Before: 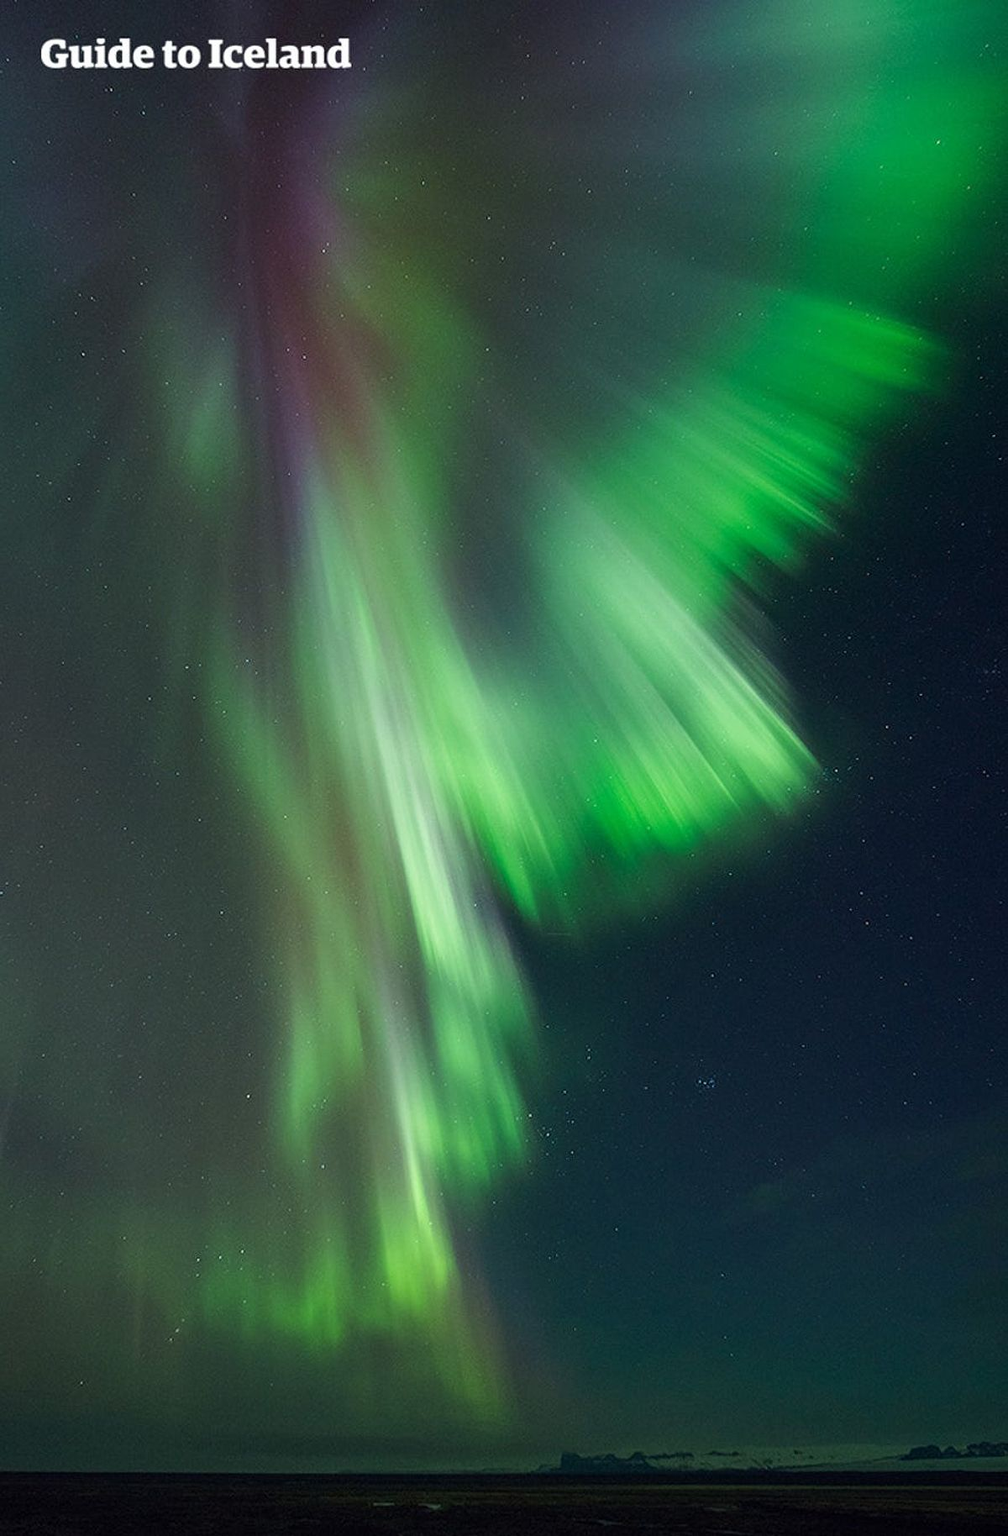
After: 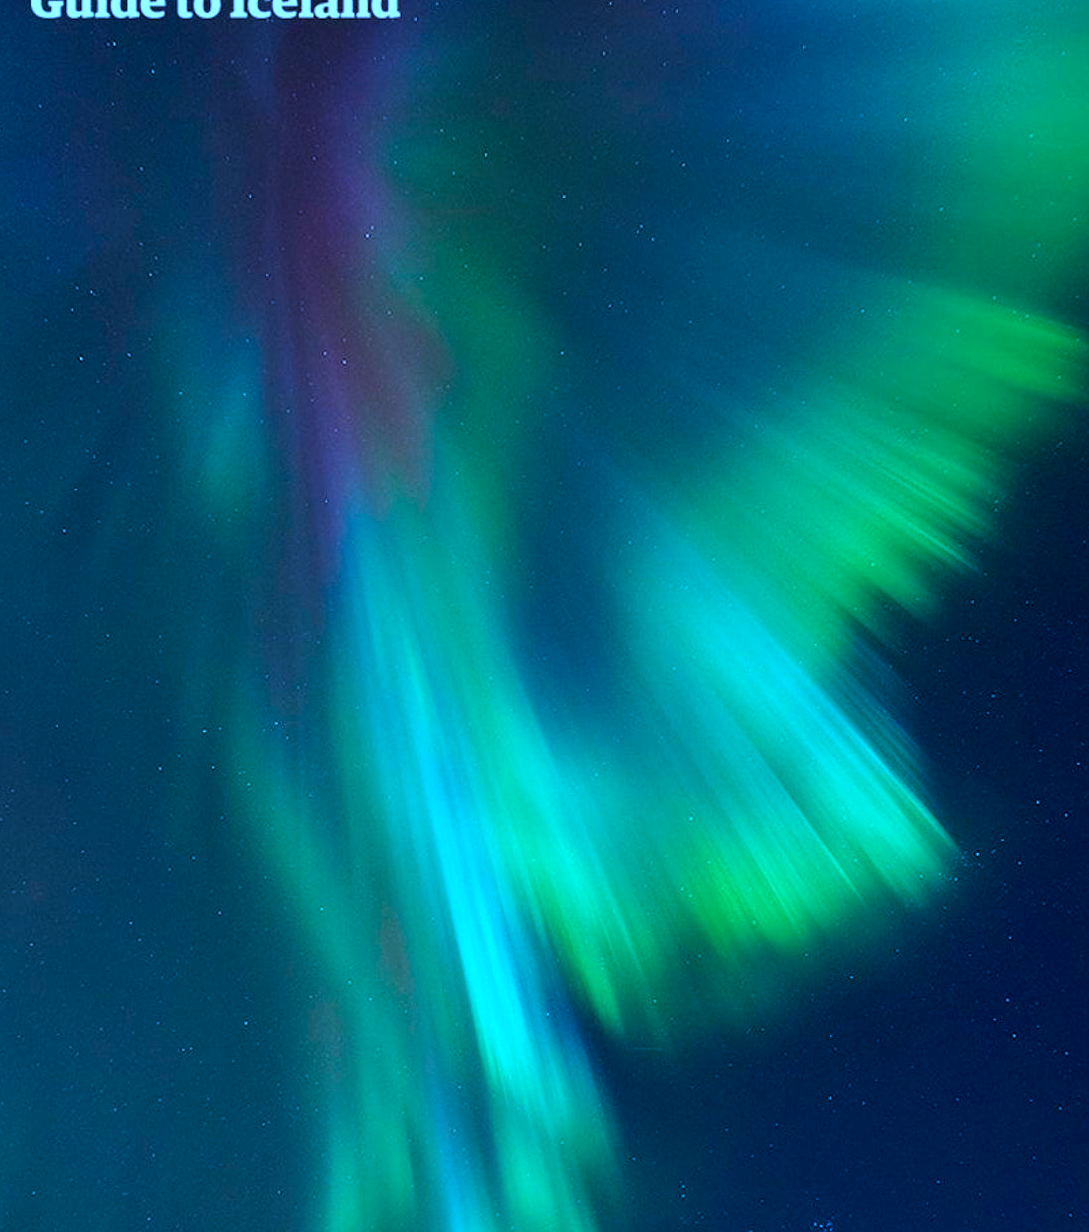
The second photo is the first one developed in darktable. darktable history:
crop: left 1.509%, top 3.452%, right 7.696%, bottom 28.452%
color calibration: illuminant as shot in camera, x 0.442, y 0.413, temperature 2903.13 K
color balance: output saturation 120%
